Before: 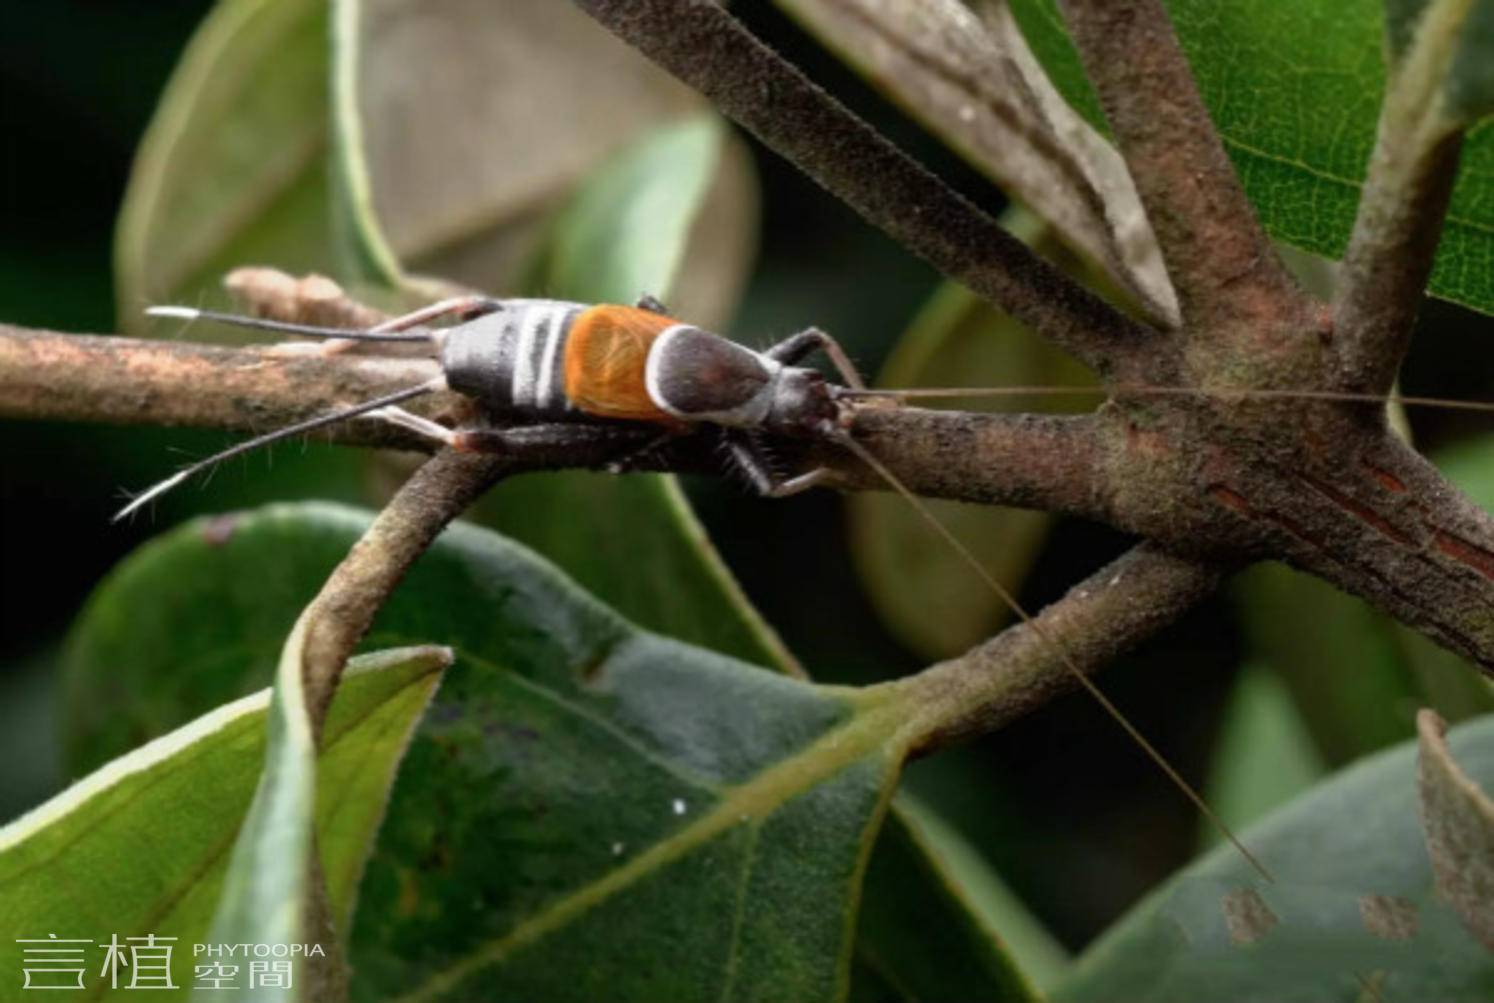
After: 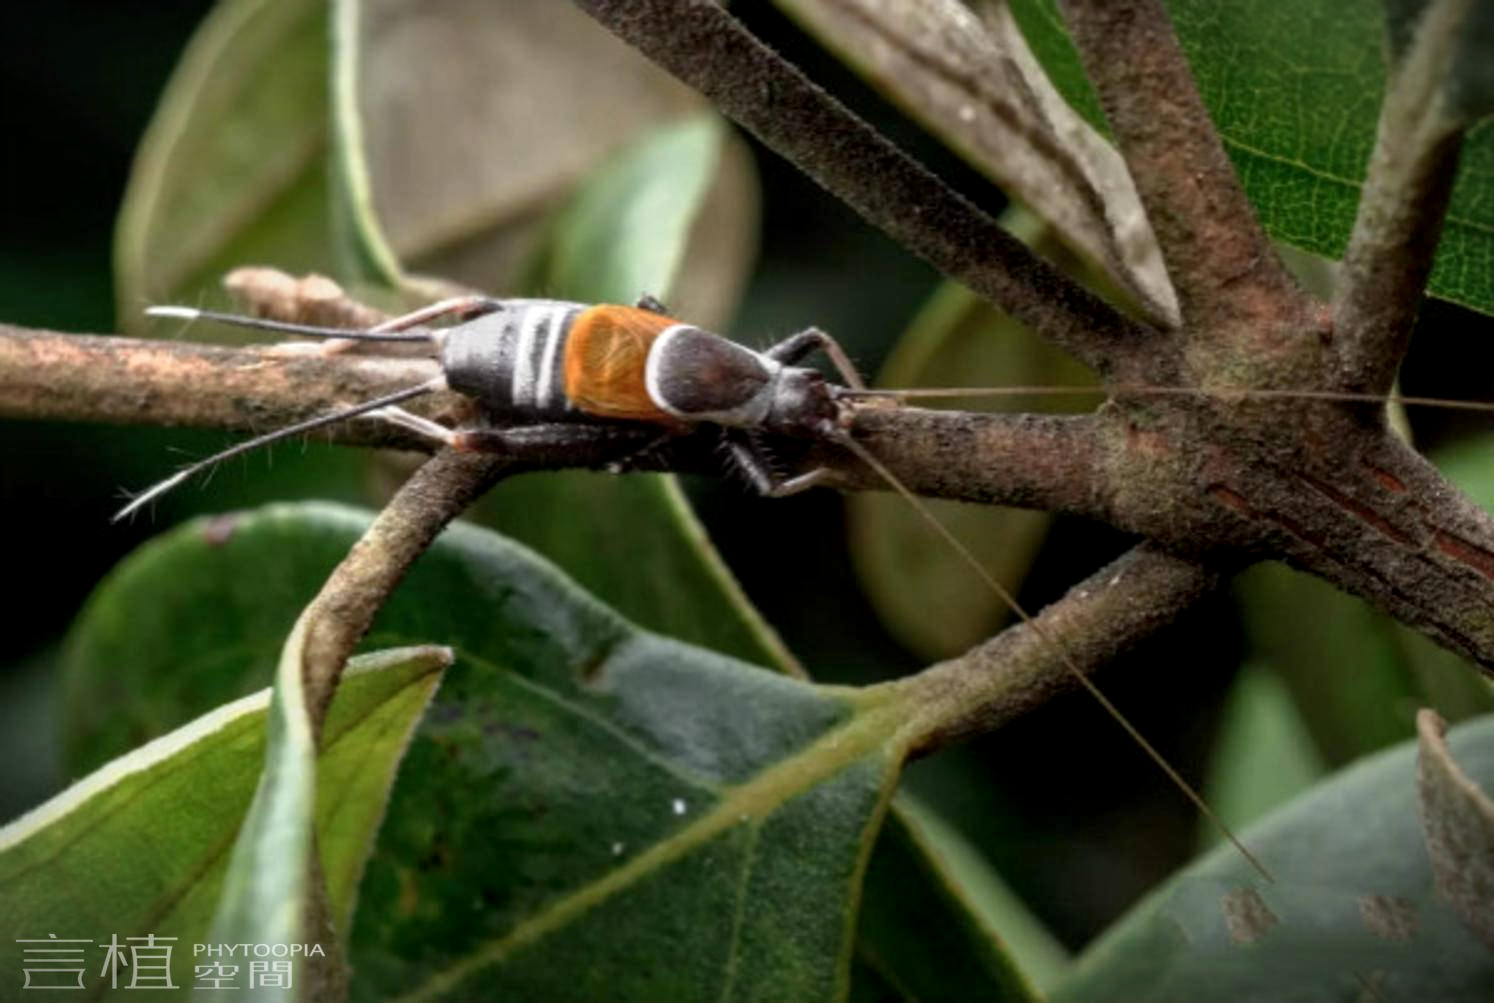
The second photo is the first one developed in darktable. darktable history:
local contrast: on, module defaults
vignetting: fall-off start 99.66%, brightness -0.862, width/height ratio 1.321
